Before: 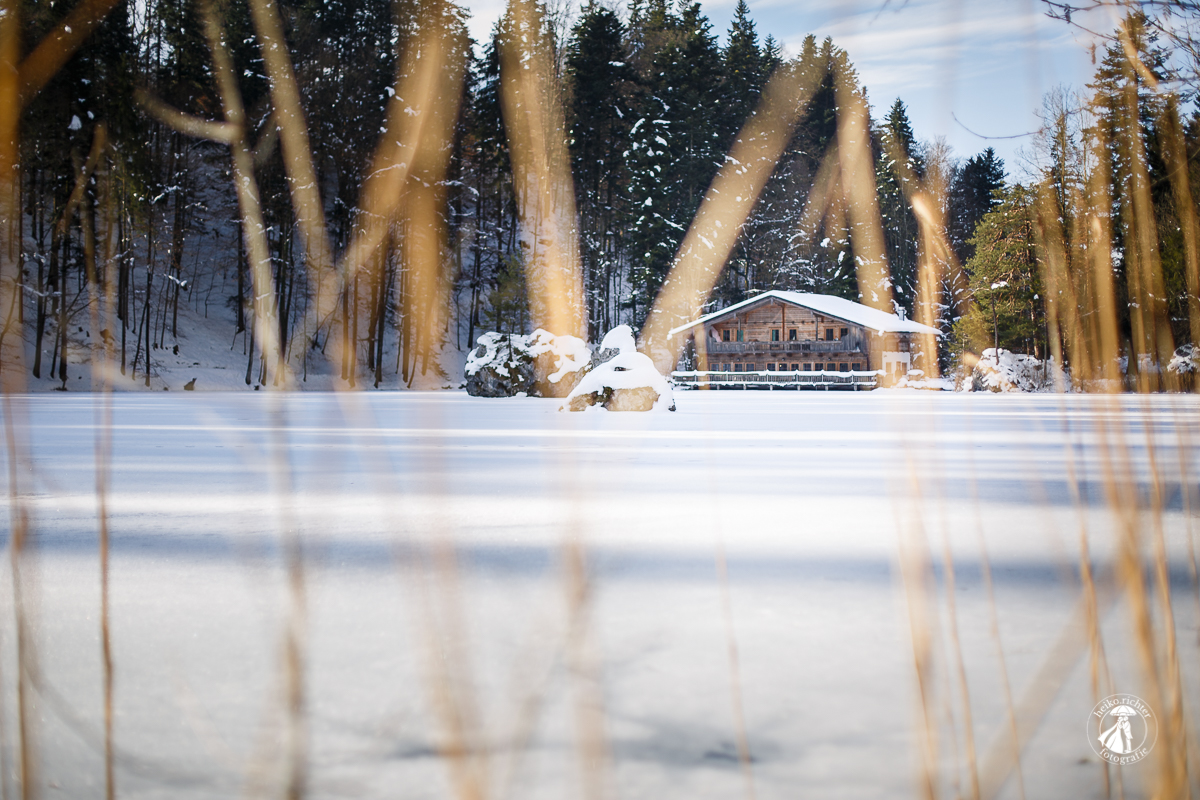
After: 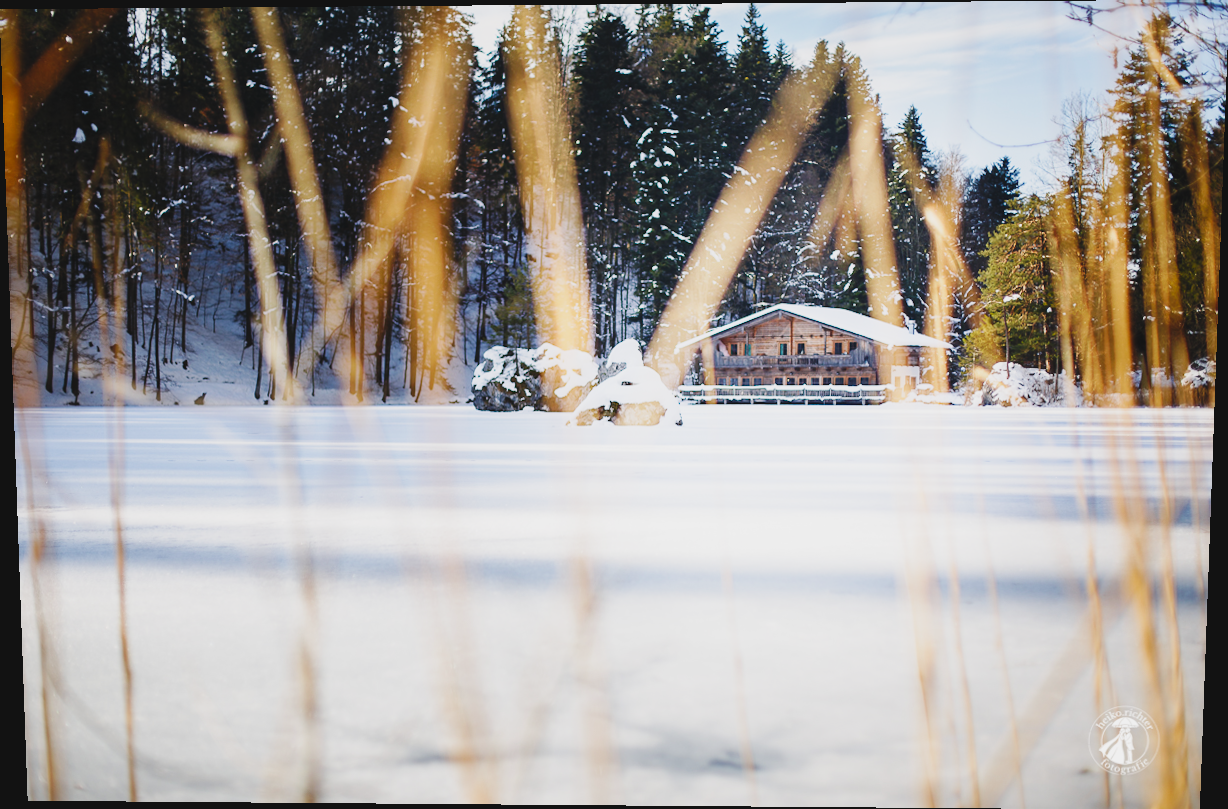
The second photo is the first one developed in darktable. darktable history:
contrast brightness saturation: contrast -0.11
base curve: curves: ch0 [(0, 0) (0.032, 0.025) (0.121, 0.166) (0.206, 0.329) (0.605, 0.79) (1, 1)], preserve colors none
rotate and perspective: lens shift (vertical) 0.048, lens shift (horizontal) -0.024, automatic cropping off
